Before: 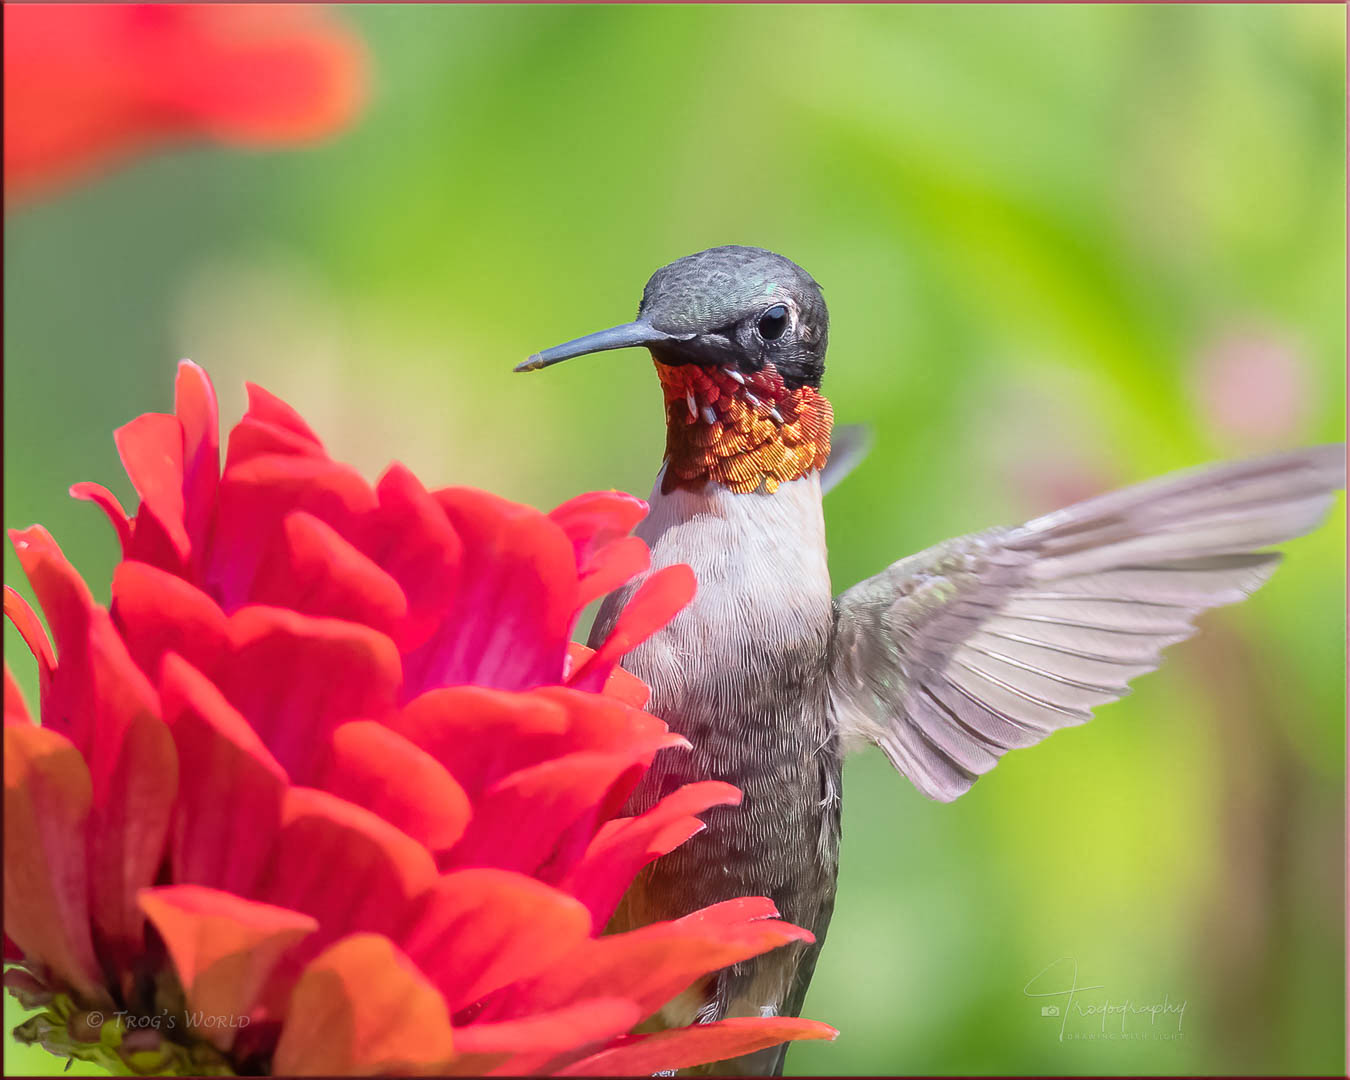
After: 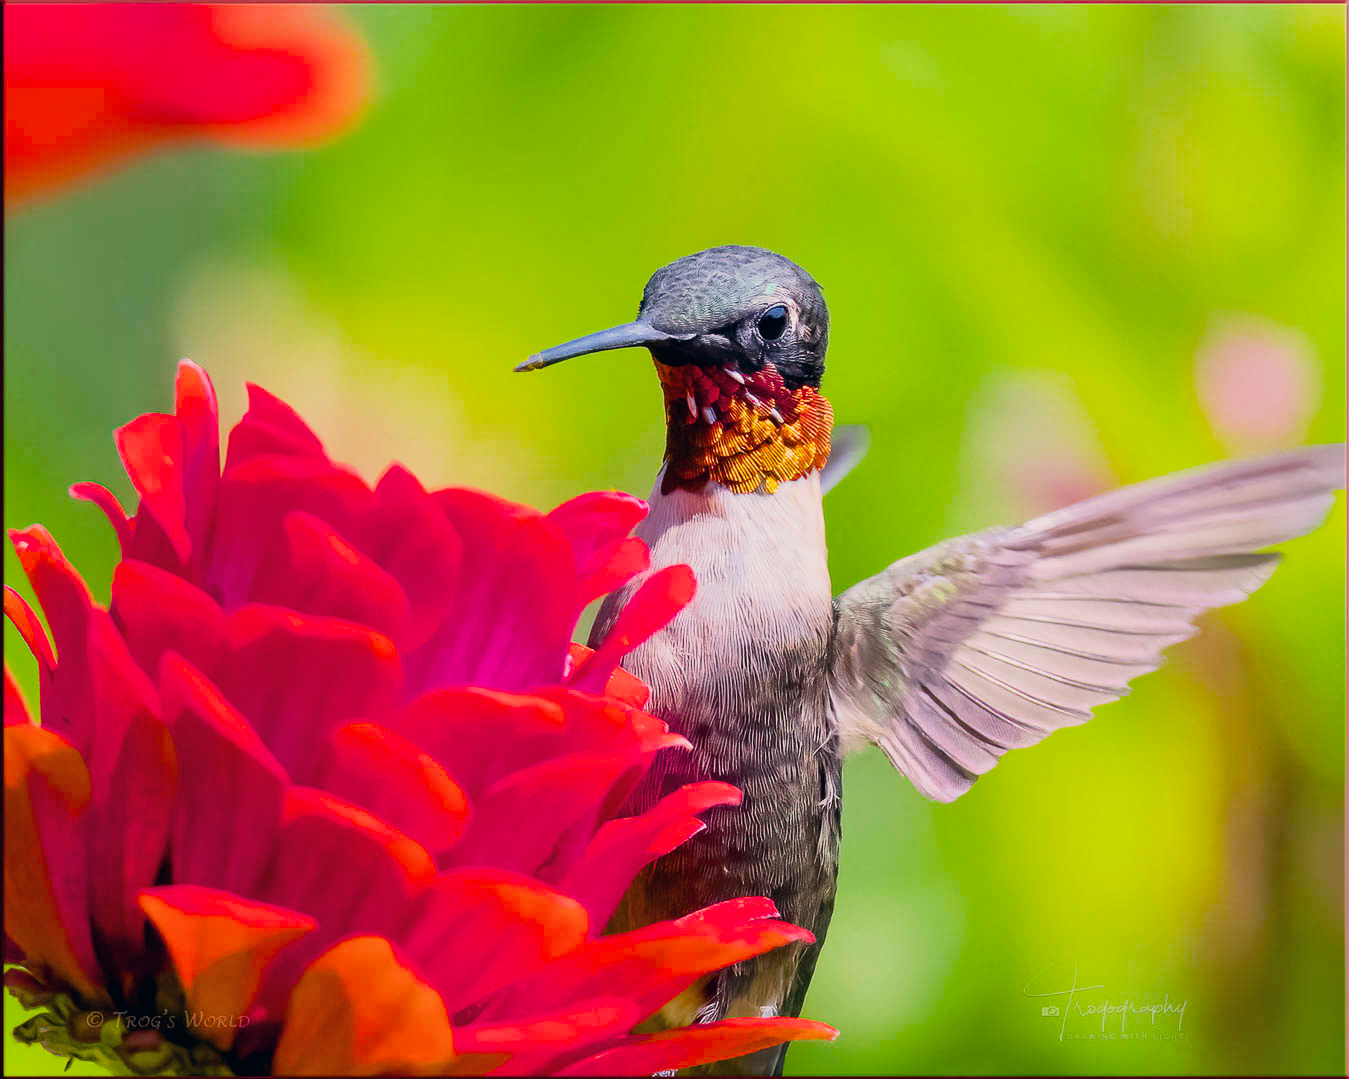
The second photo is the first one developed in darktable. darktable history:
color correction: highlights a* 5.38, highlights b* 5.3, shadows a* -4.26, shadows b* -5.11
filmic rgb: black relative exposure -7.65 EV, white relative exposure 4.56 EV, hardness 3.61, contrast 1.05
color balance rgb: linear chroma grading › global chroma 9%, perceptual saturation grading › global saturation 36%, perceptual saturation grading › shadows 35%, perceptual brilliance grading › global brilliance 15%, perceptual brilliance grading › shadows -35%, global vibrance 15%
